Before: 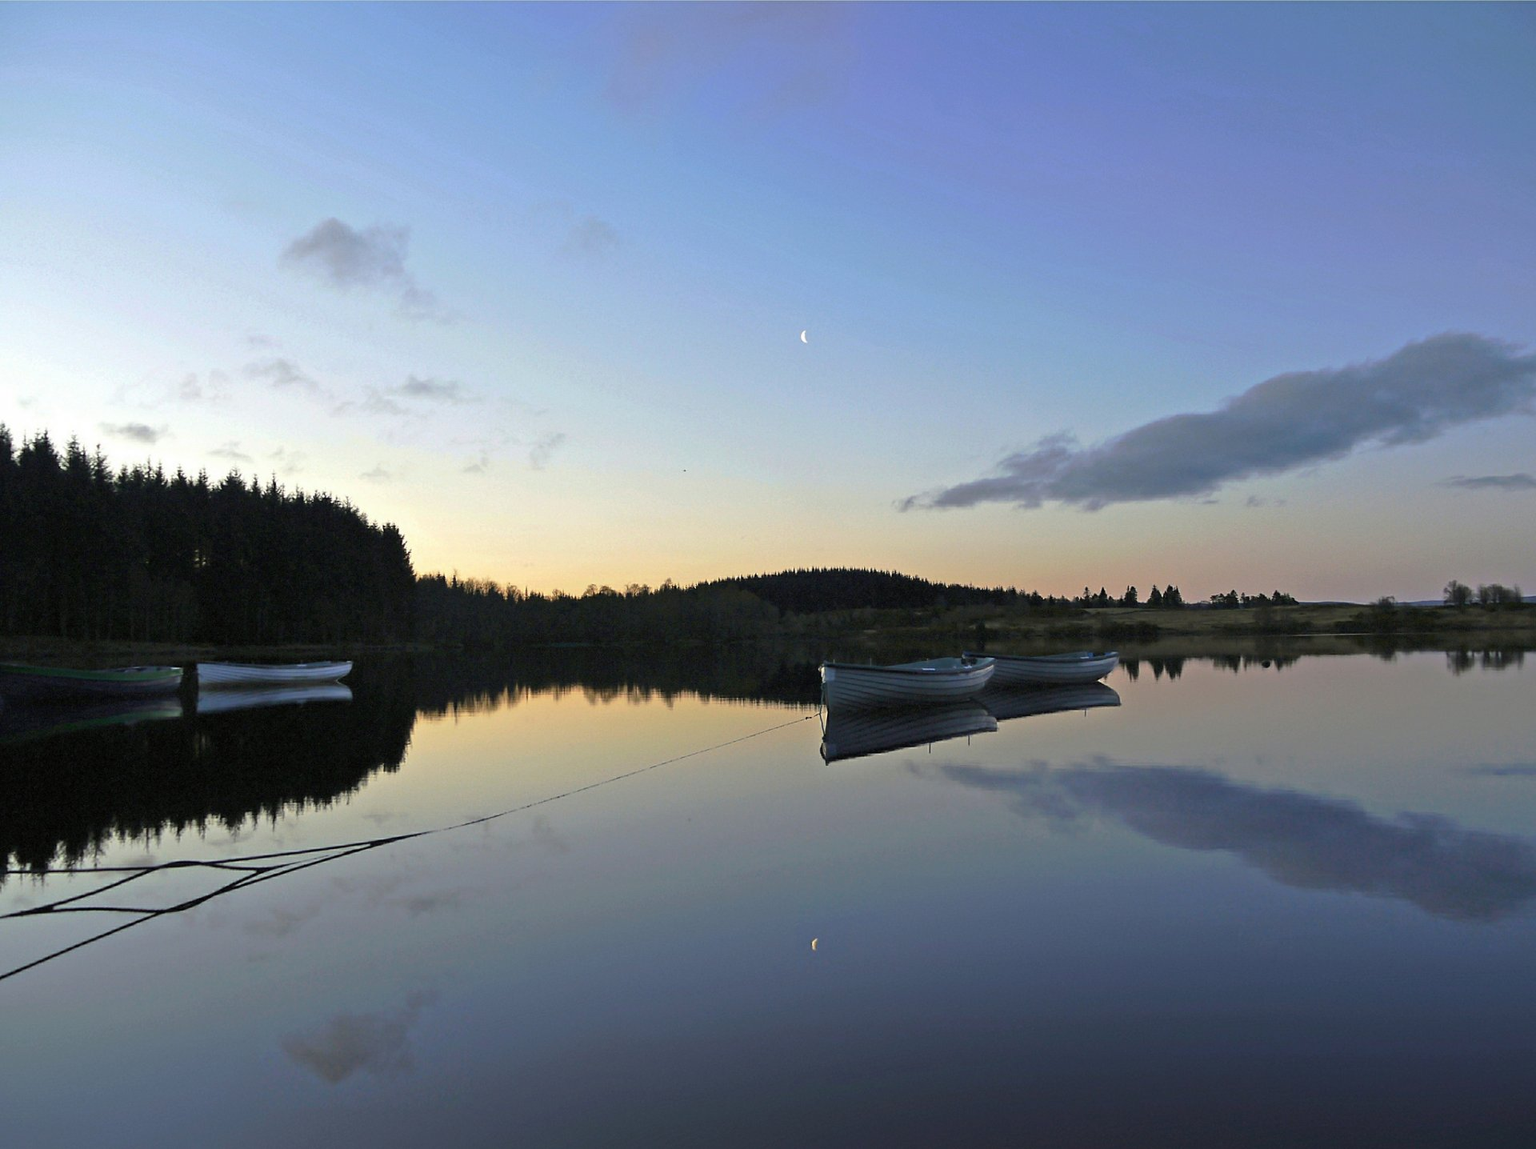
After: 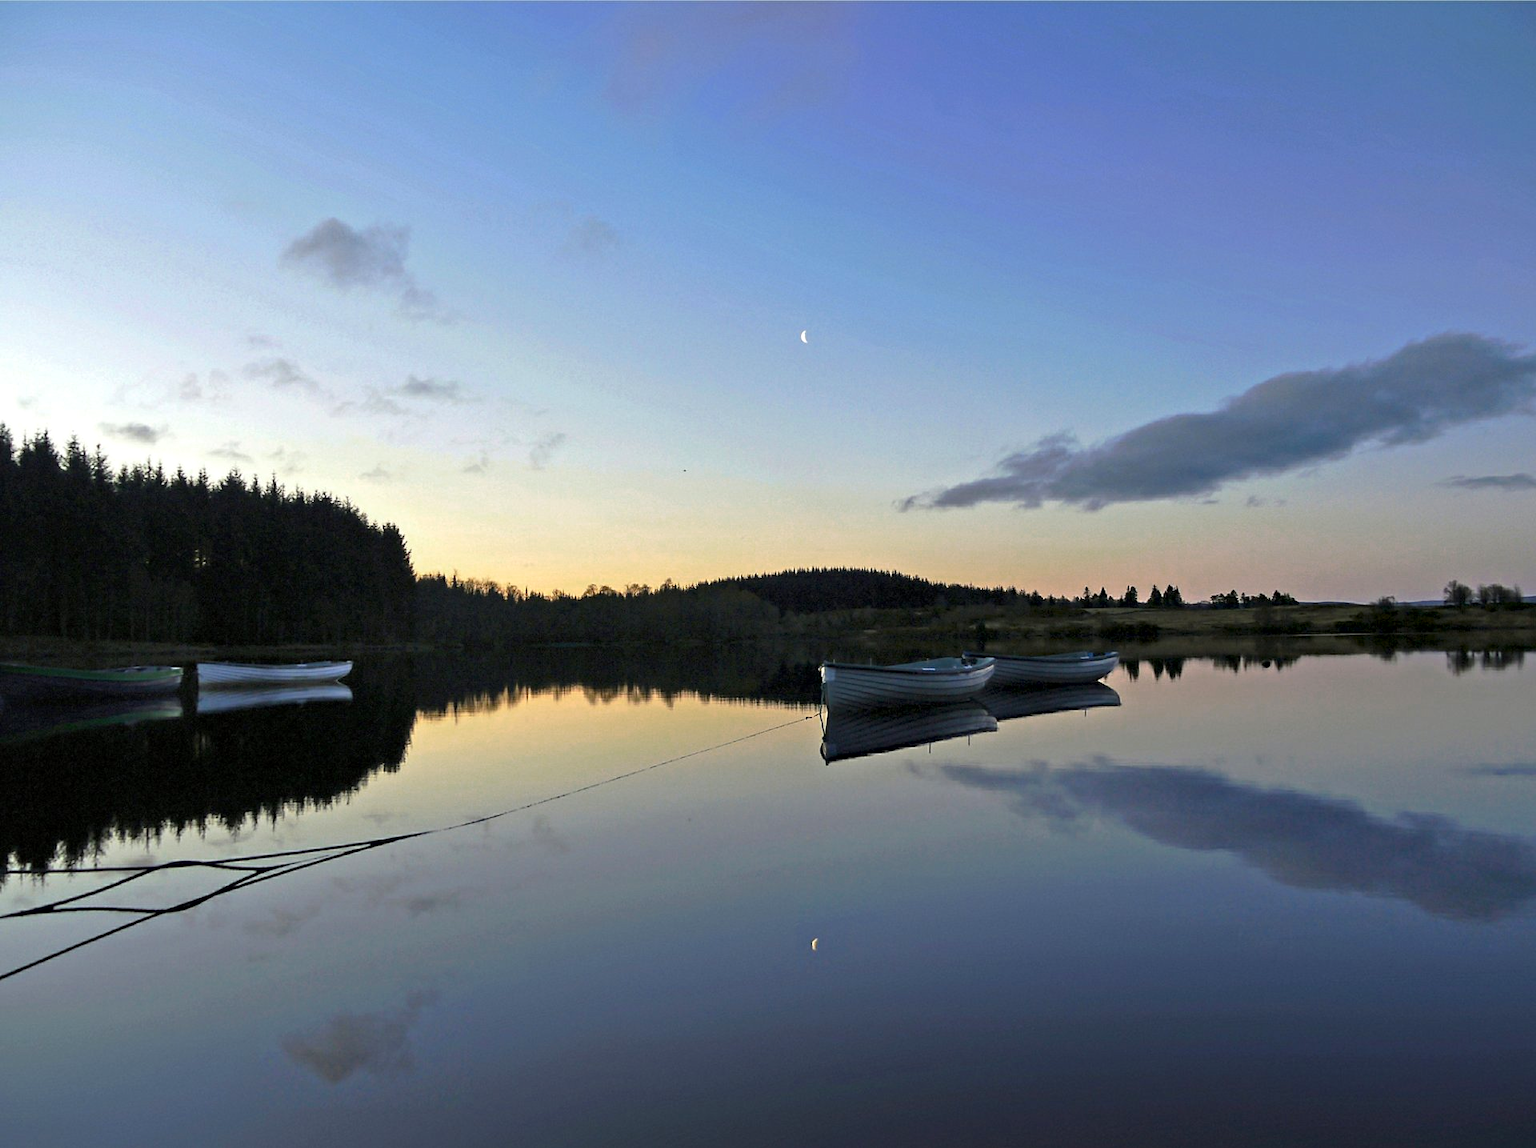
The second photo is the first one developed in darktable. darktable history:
color zones: curves: ch0 [(0, 0.465) (0.092, 0.596) (0.289, 0.464) (0.429, 0.453) (0.571, 0.464) (0.714, 0.455) (0.857, 0.462) (1, 0.465)]
contrast equalizer: octaves 7, y [[0.546, 0.552, 0.554, 0.554, 0.552, 0.546], [0.5 ×6], [0.5 ×6], [0 ×6], [0 ×6]]
contrast brightness saturation: saturation 0.129
tone equalizer: on, module defaults
